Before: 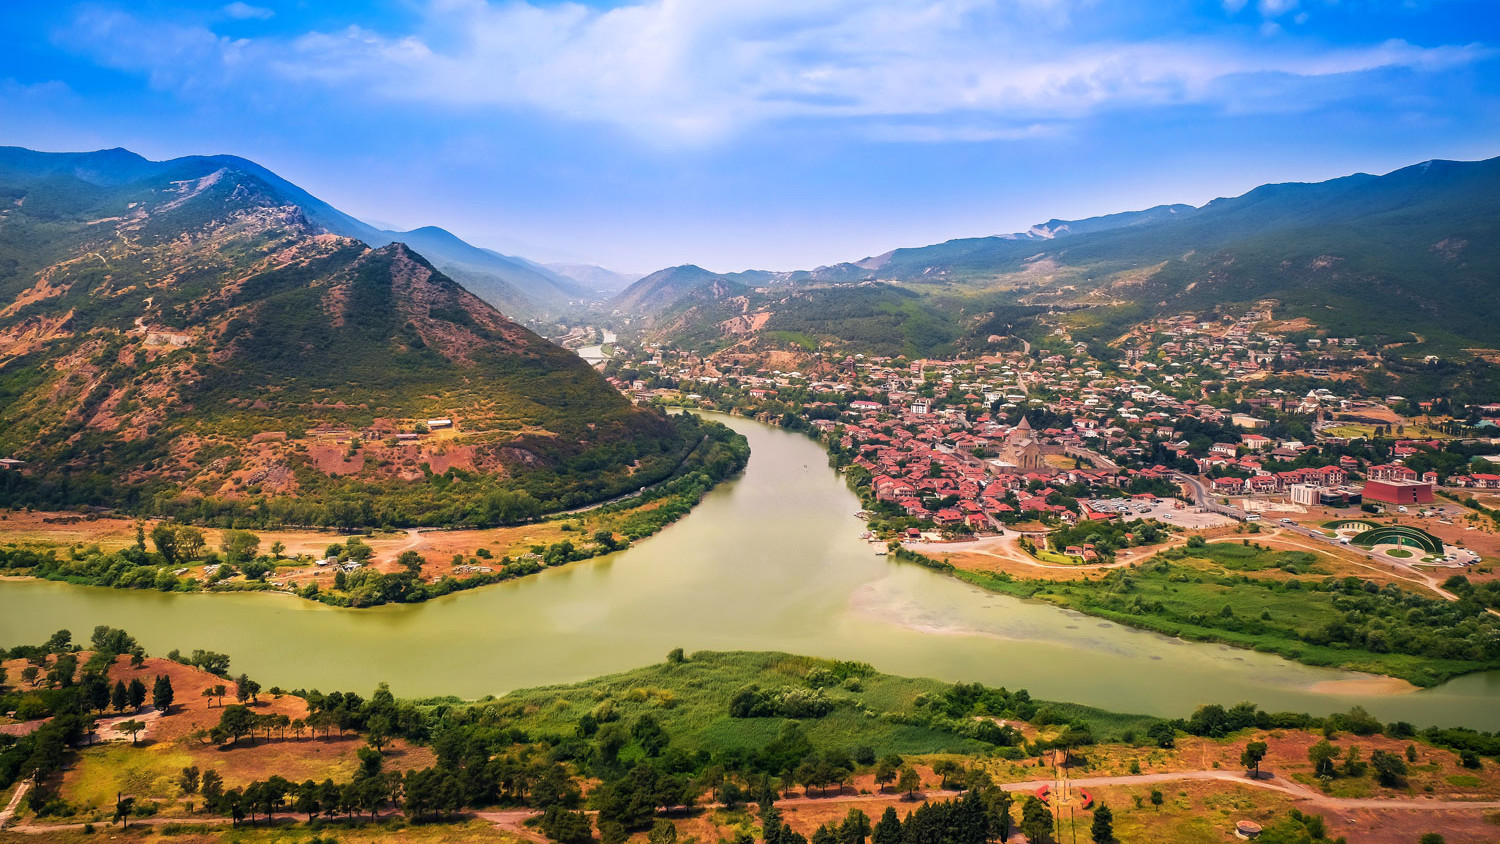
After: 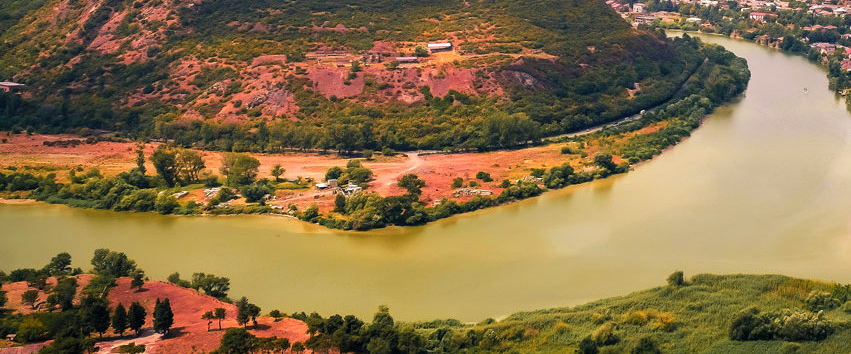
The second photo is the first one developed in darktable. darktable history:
crop: top 44.76%, right 43.253%, bottom 13.29%
color zones: curves: ch1 [(0.263, 0.53) (0.376, 0.287) (0.487, 0.512) (0.748, 0.547) (1, 0.513)]; ch2 [(0.262, 0.45) (0.751, 0.477)]
